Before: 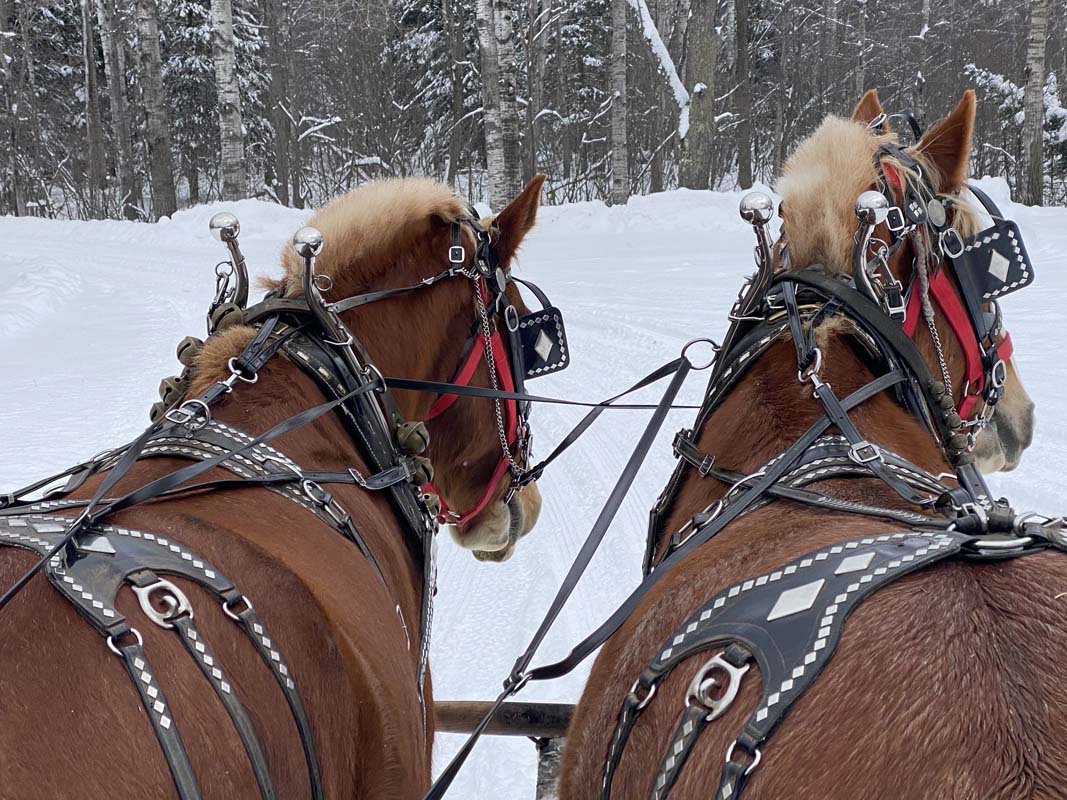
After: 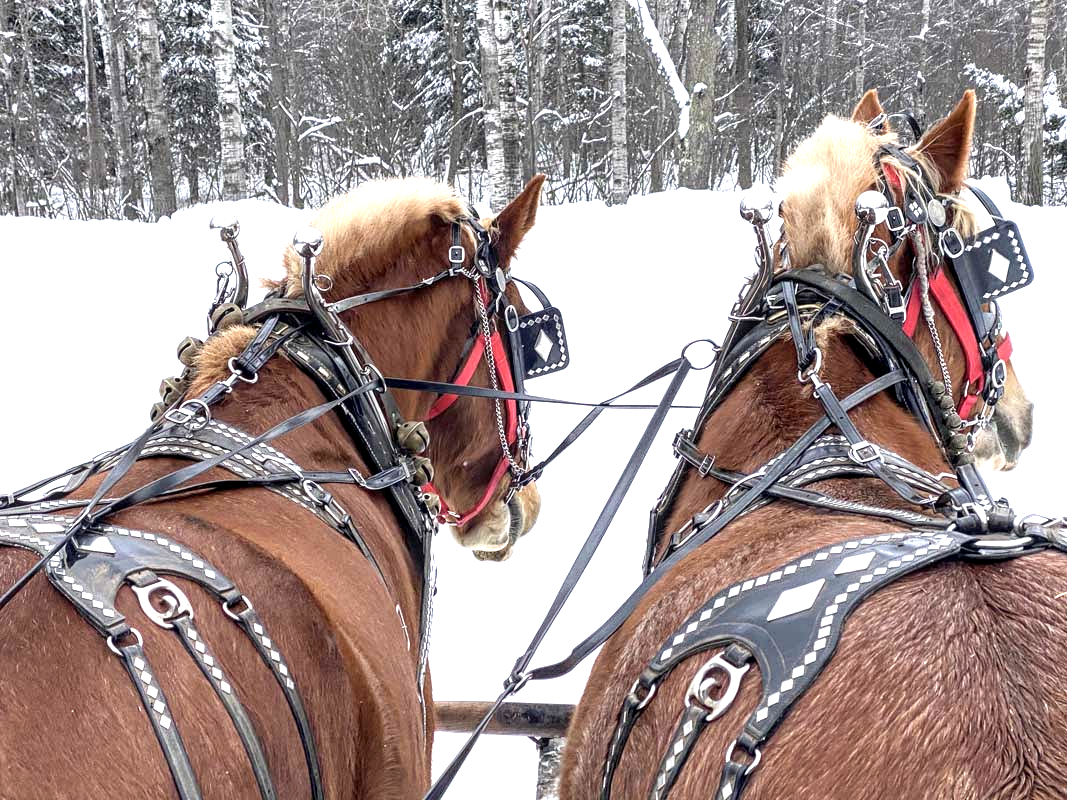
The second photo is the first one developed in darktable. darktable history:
exposure: black level correction 0, exposure 1.105 EV, compensate exposure bias true, compensate highlight preservation false
local contrast: detail 150%
